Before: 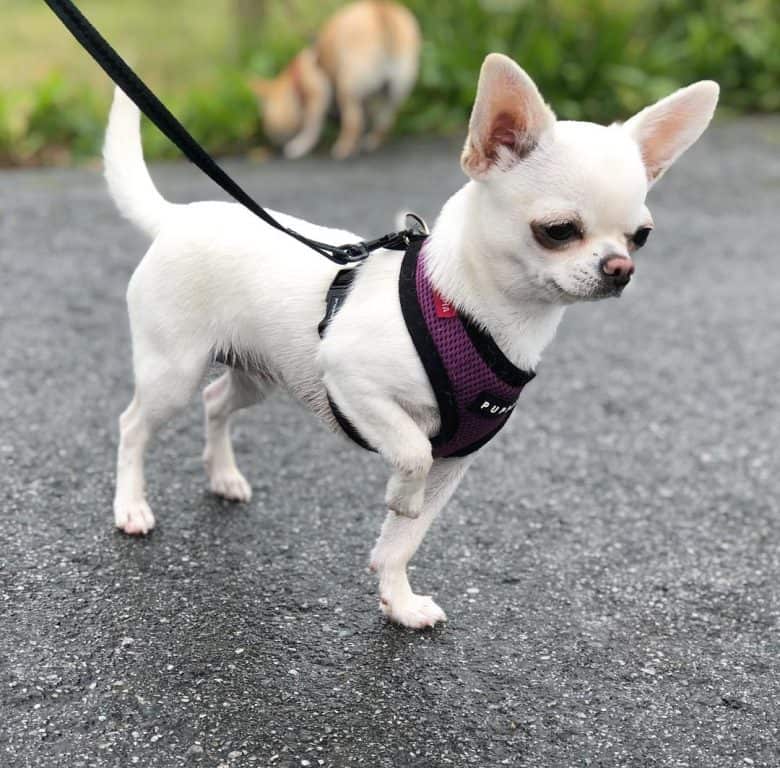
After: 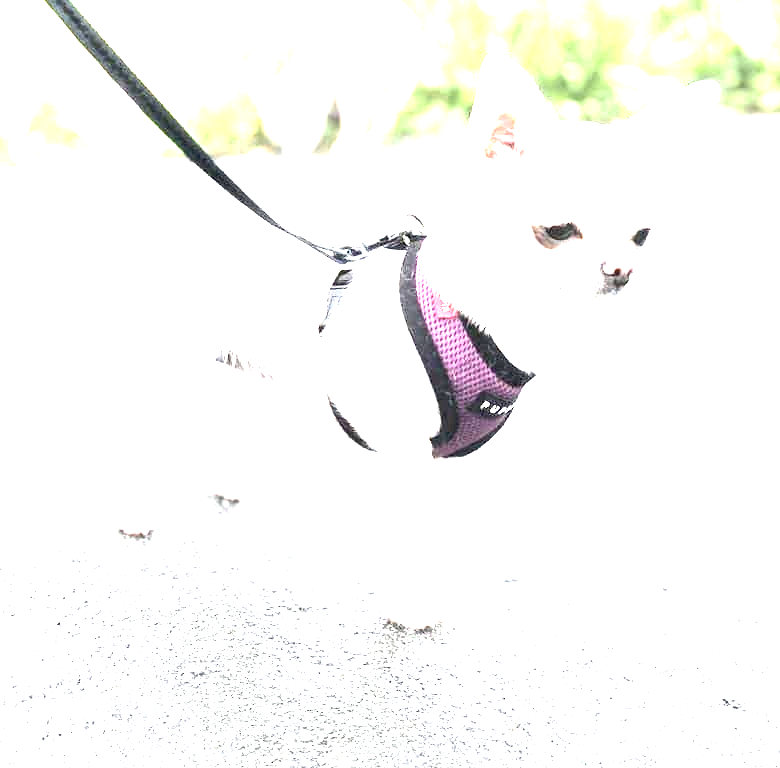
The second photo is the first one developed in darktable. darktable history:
contrast brightness saturation: contrast 0.1, saturation -0.36
exposure: black level correction 0, exposure 4 EV, compensate exposure bias true, compensate highlight preservation false
